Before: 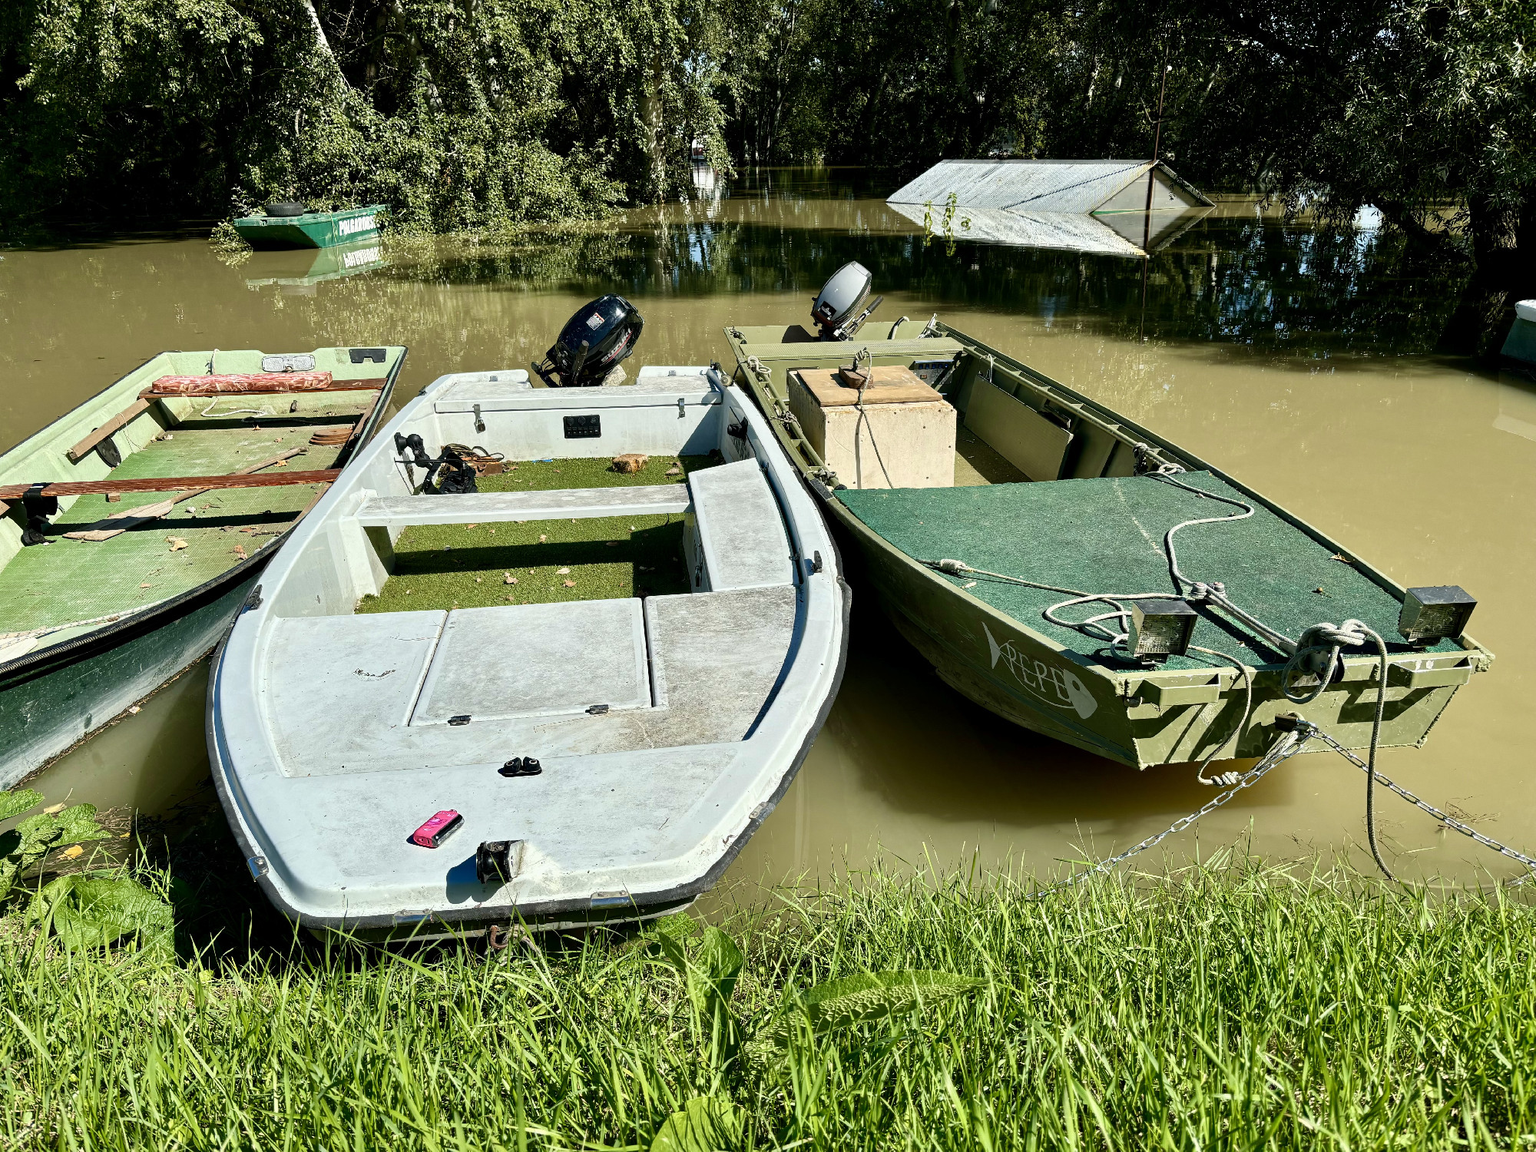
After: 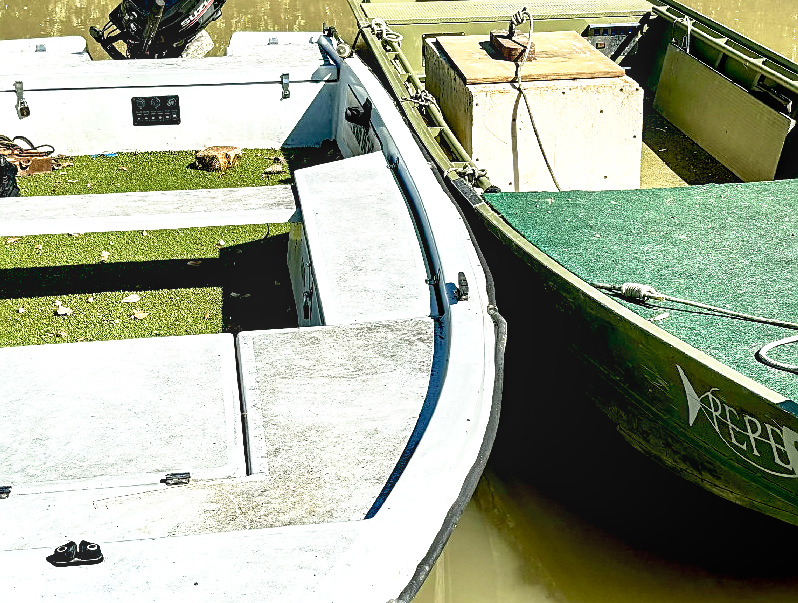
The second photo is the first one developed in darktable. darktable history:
exposure: exposure 0.759 EV, compensate highlight preservation false
crop: left 30.106%, top 29.721%, right 29.993%, bottom 30.034%
sharpen: on, module defaults
local contrast: on, module defaults
base curve: curves: ch0 [(0.017, 0) (0.425, 0.441) (0.844, 0.933) (1, 1)], preserve colors none
